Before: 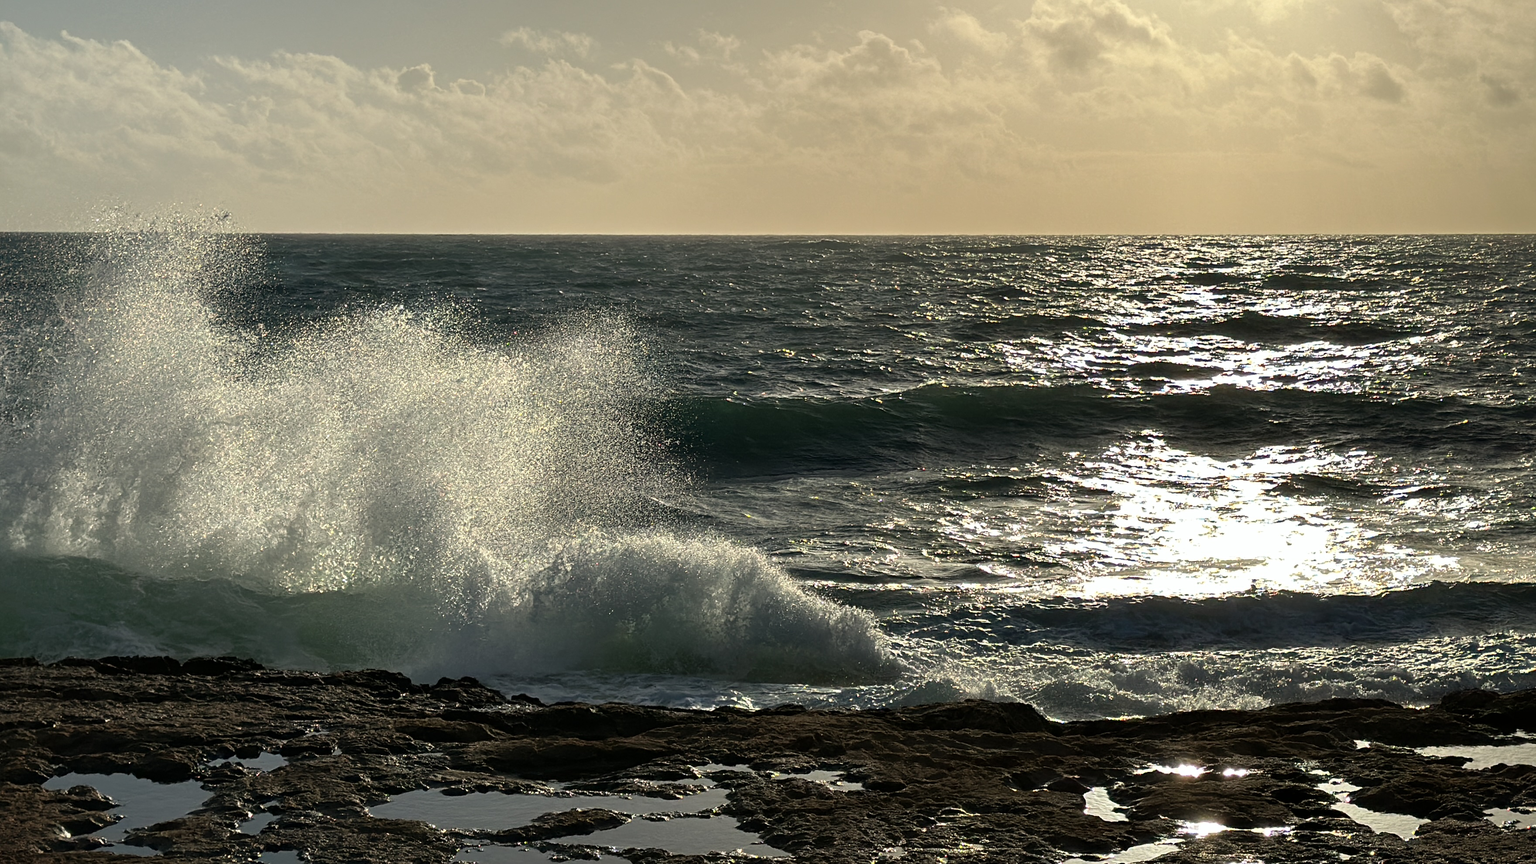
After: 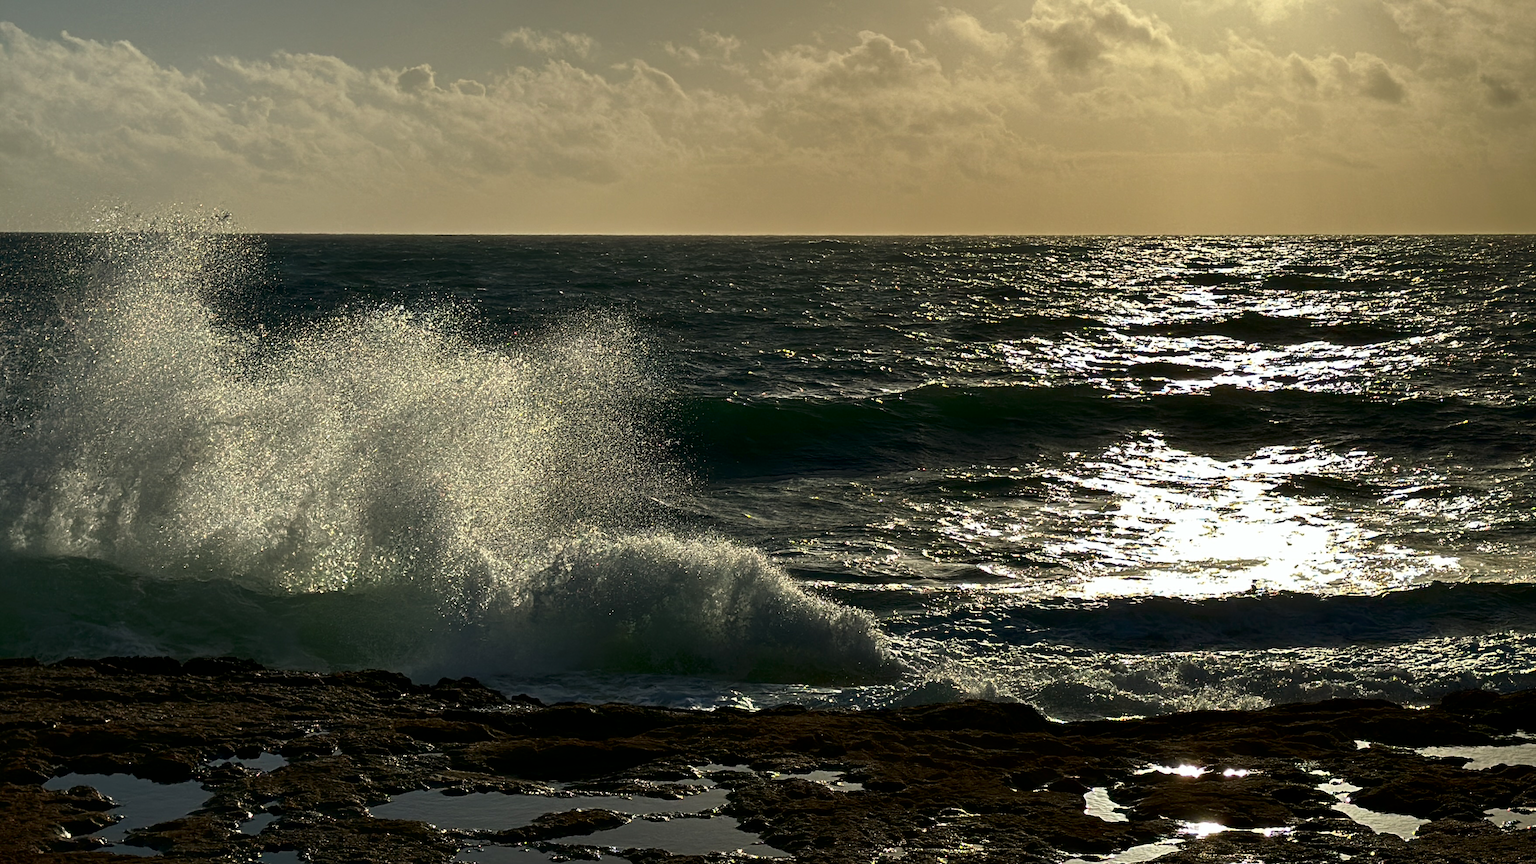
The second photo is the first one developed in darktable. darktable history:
contrast brightness saturation: brightness -0.25, saturation 0.2
